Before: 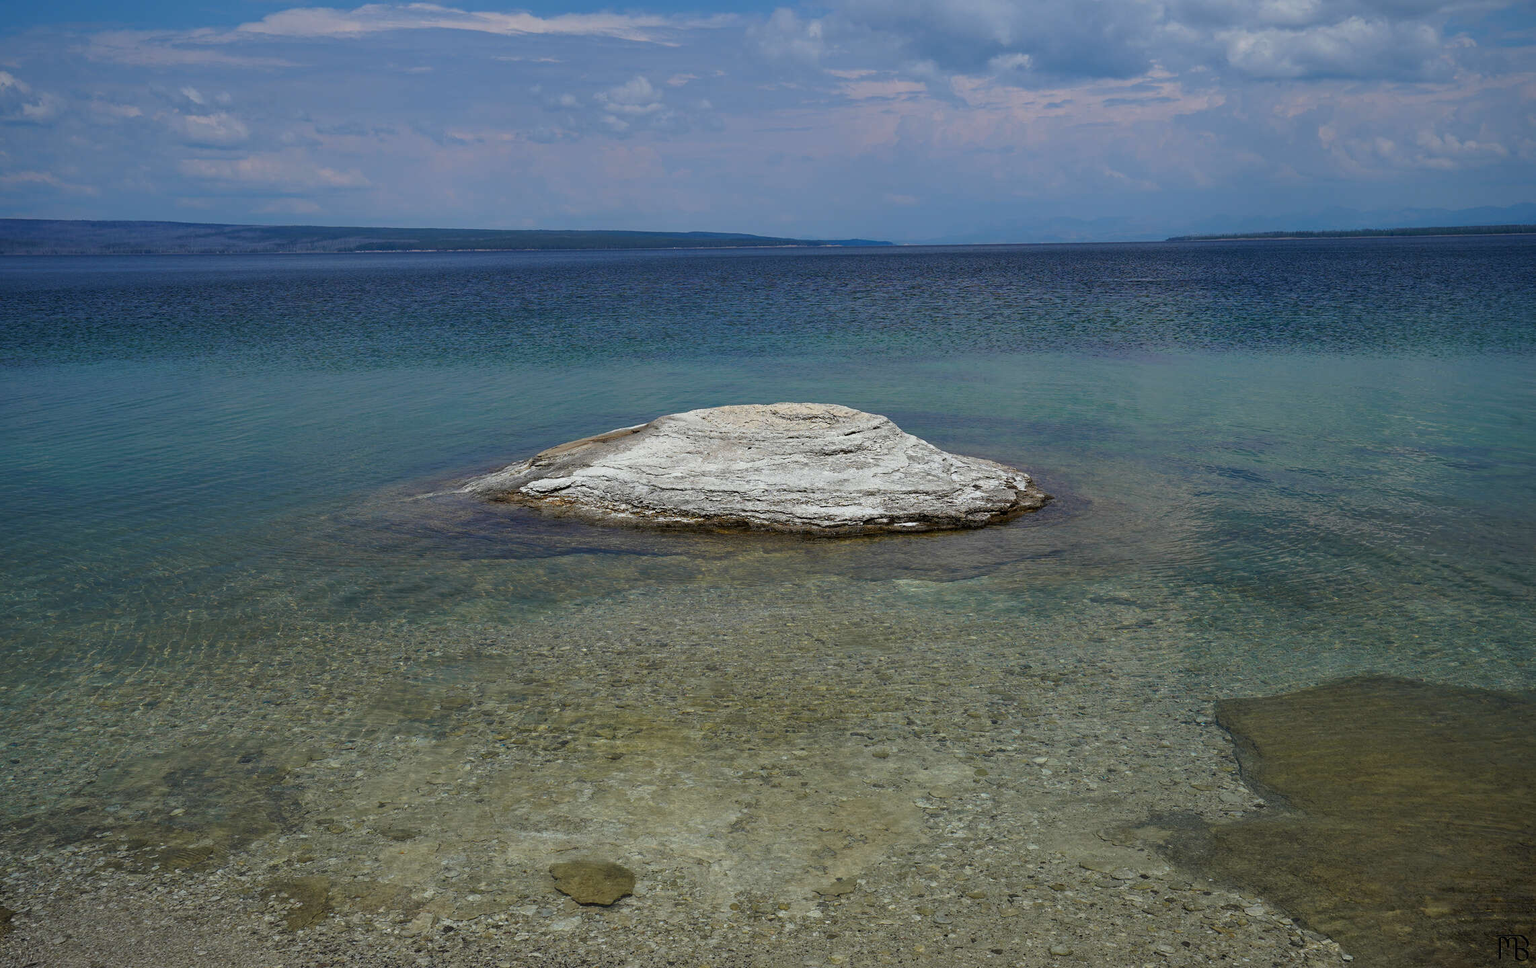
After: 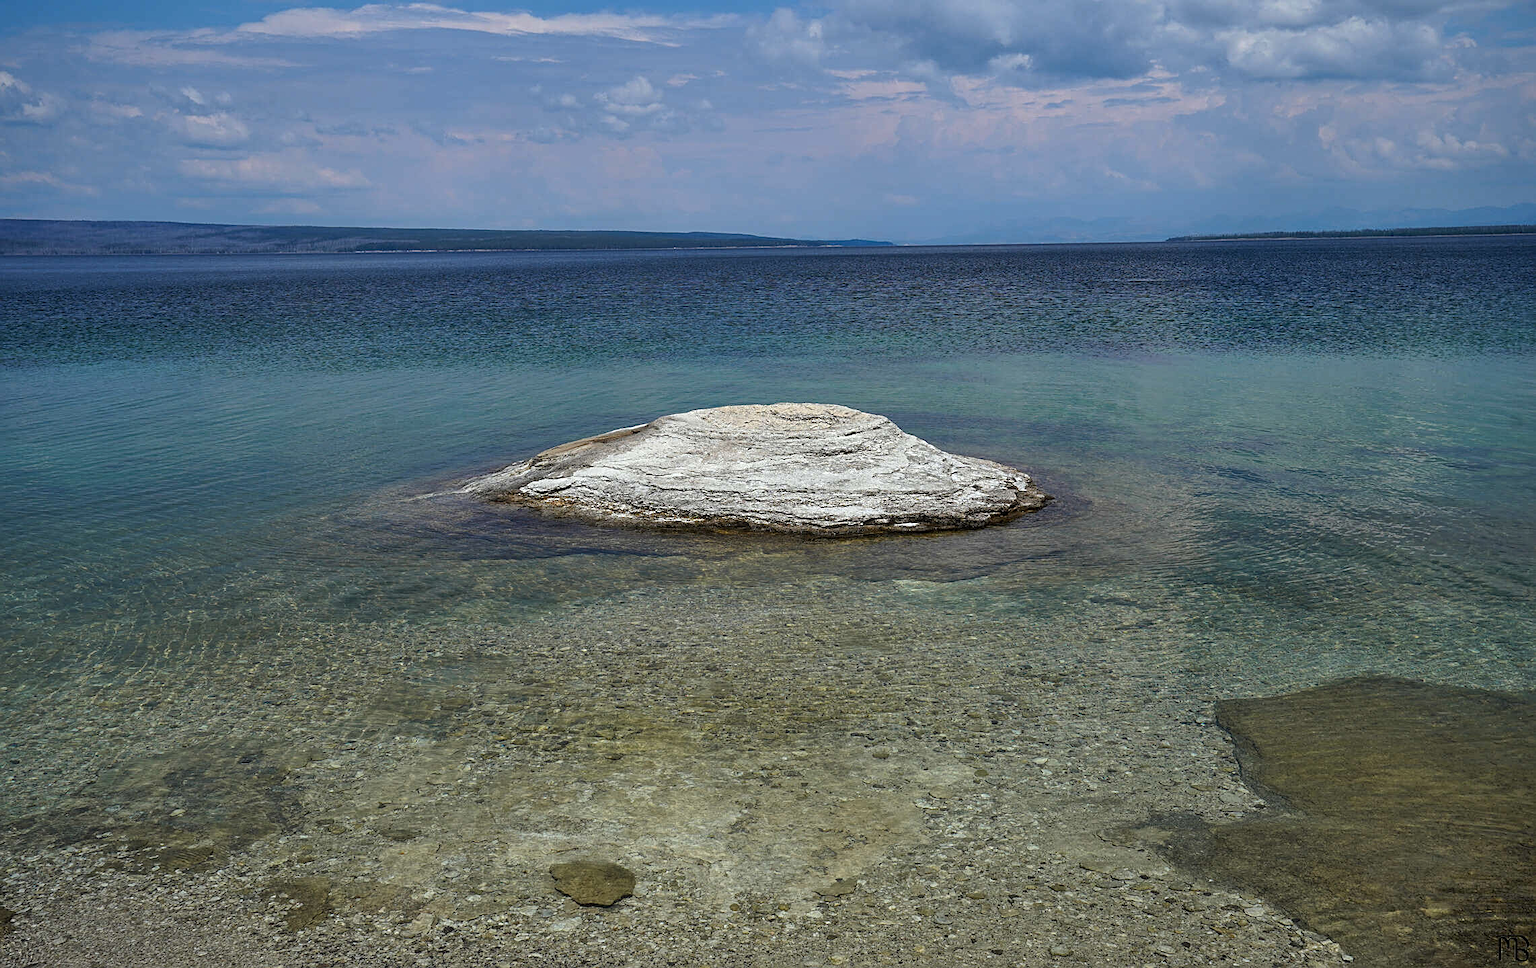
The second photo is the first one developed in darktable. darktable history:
sharpen: on, module defaults
tone equalizer: -8 EV -0.422 EV, -7 EV -0.404 EV, -6 EV -0.347 EV, -5 EV -0.189 EV, -3 EV 0.246 EV, -2 EV 0.35 EV, -1 EV 0.369 EV, +0 EV 0.417 EV, edges refinement/feathering 500, mask exposure compensation -1.57 EV, preserve details no
shadows and highlights: soften with gaussian
local contrast: detail 109%
